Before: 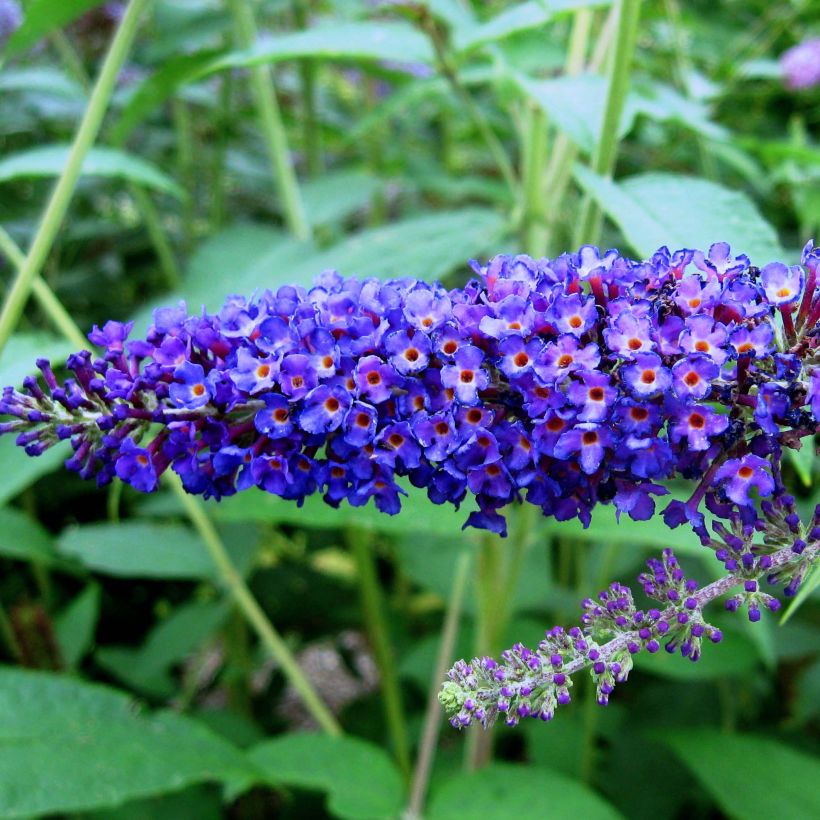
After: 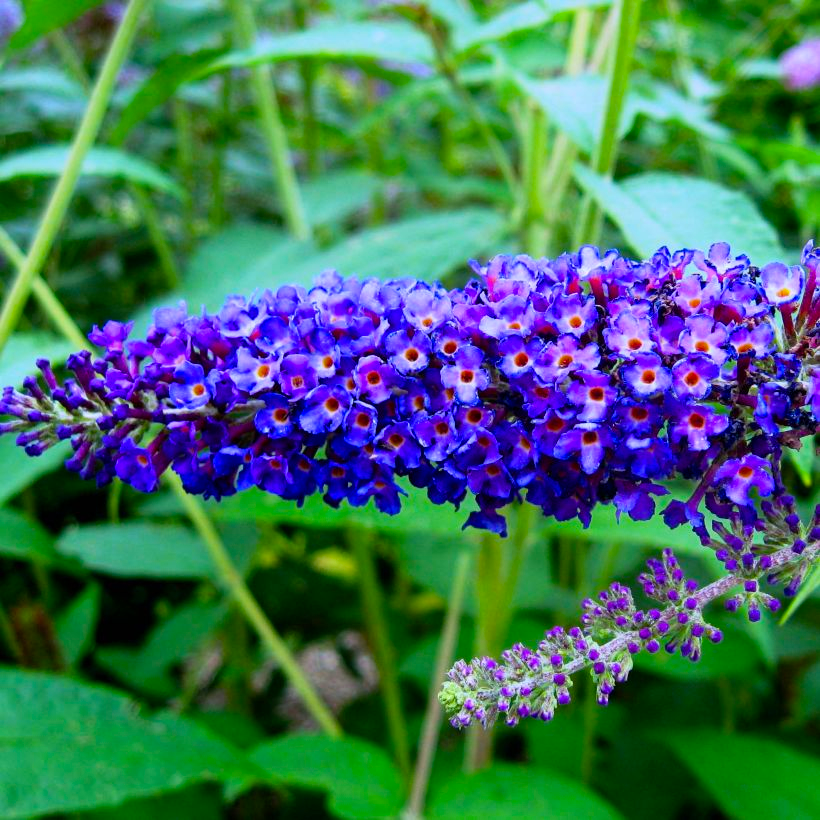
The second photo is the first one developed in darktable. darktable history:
color balance rgb: linear chroma grading › global chroma 8.929%, perceptual saturation grading › global saturation 18.752%, global vibrance 20%
